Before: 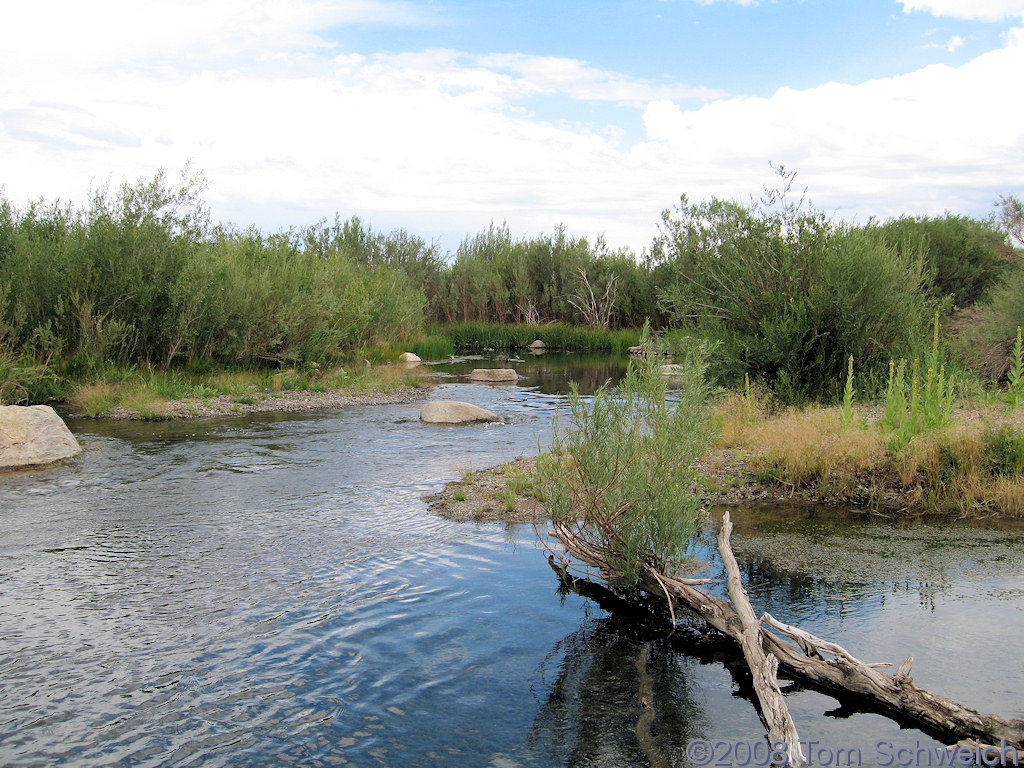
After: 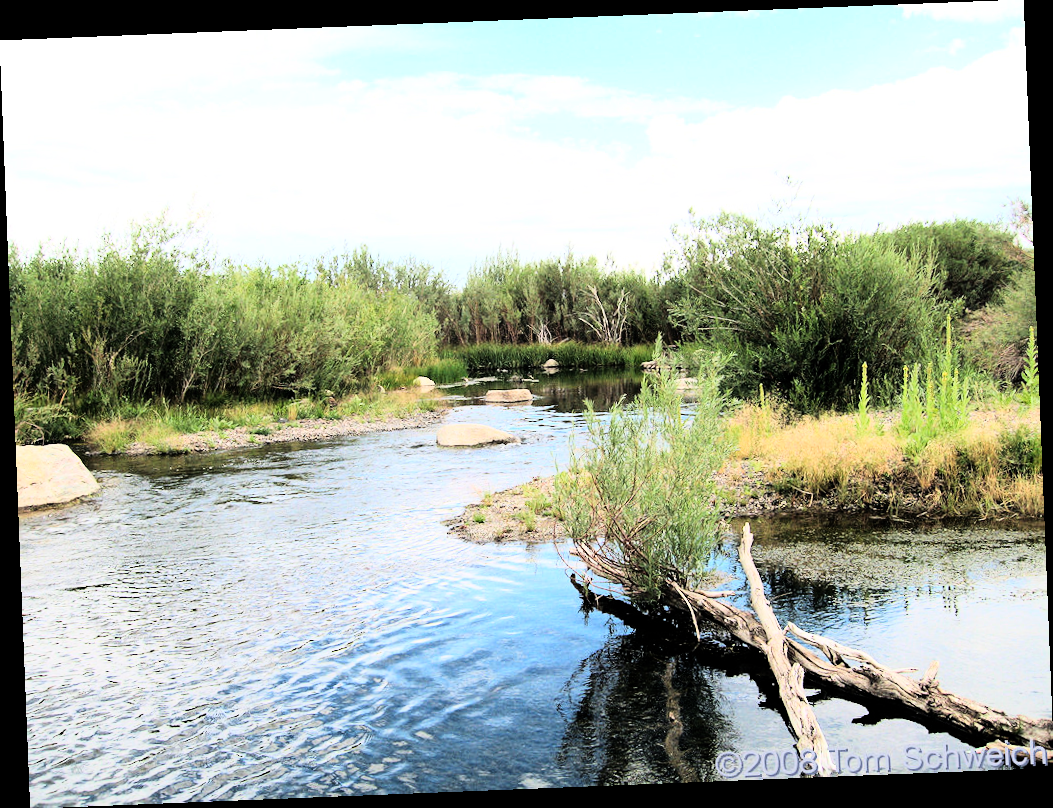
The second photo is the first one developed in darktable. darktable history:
rotate and perspective: rotation -2.29°, automatic cropping off
rgb curve: curves: ch0 [(0, 0) (0.21, 0.15) (0.24, 0.21) (0.5, 0.75) (0.75, 0.96) (0.89, 0.99) (1, 1)]; ch1 [(0, 0.02) (0.21, 0.13) (0.25, 0.2) (0.5, 0.67) (0.75, 0.9) (0.89, 0.97) (1, 1)]; ch2 [(0, 0.02) (0.21, 0.13) (0.25, 0.2) (0.5, 0.67) (0.75, 0.9) (0.89, 0.97) (1, 1)], compensate middle gray true
